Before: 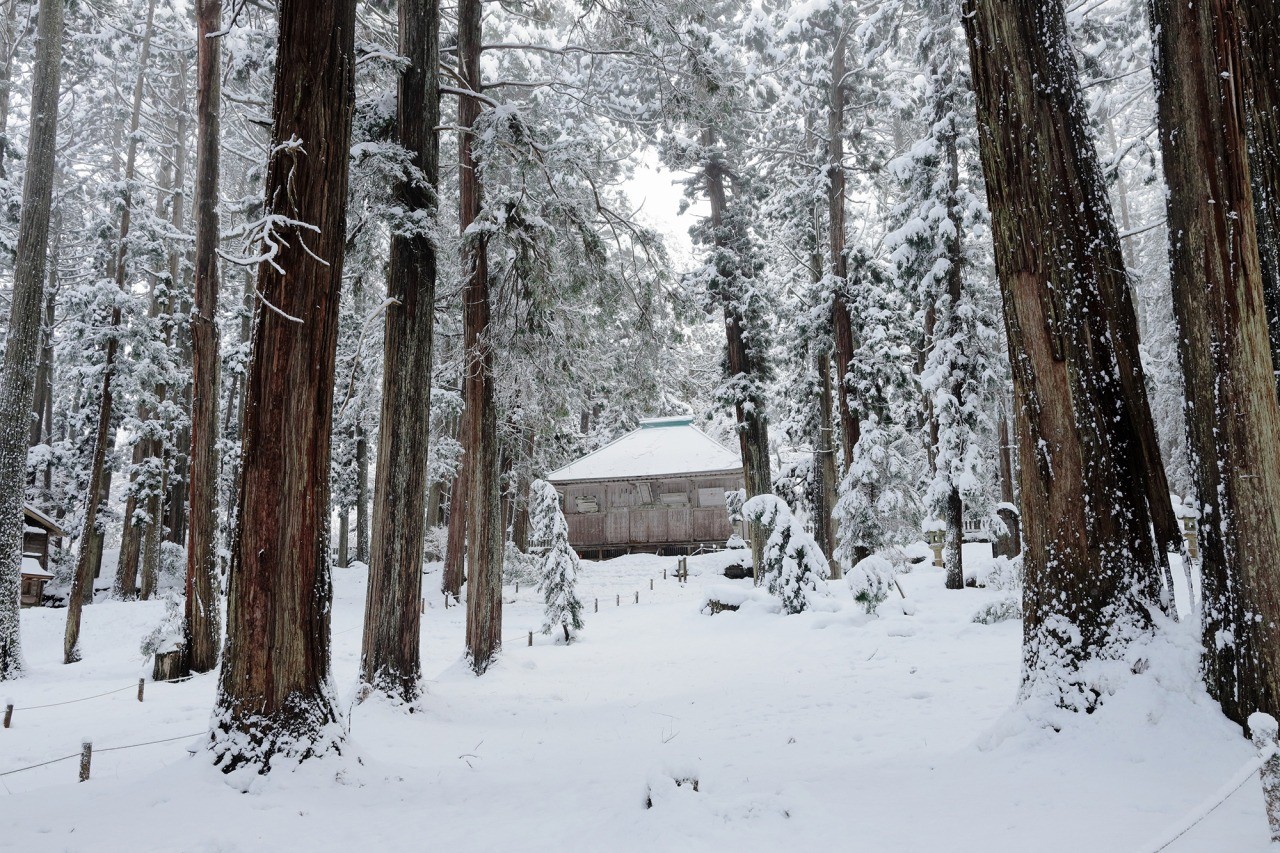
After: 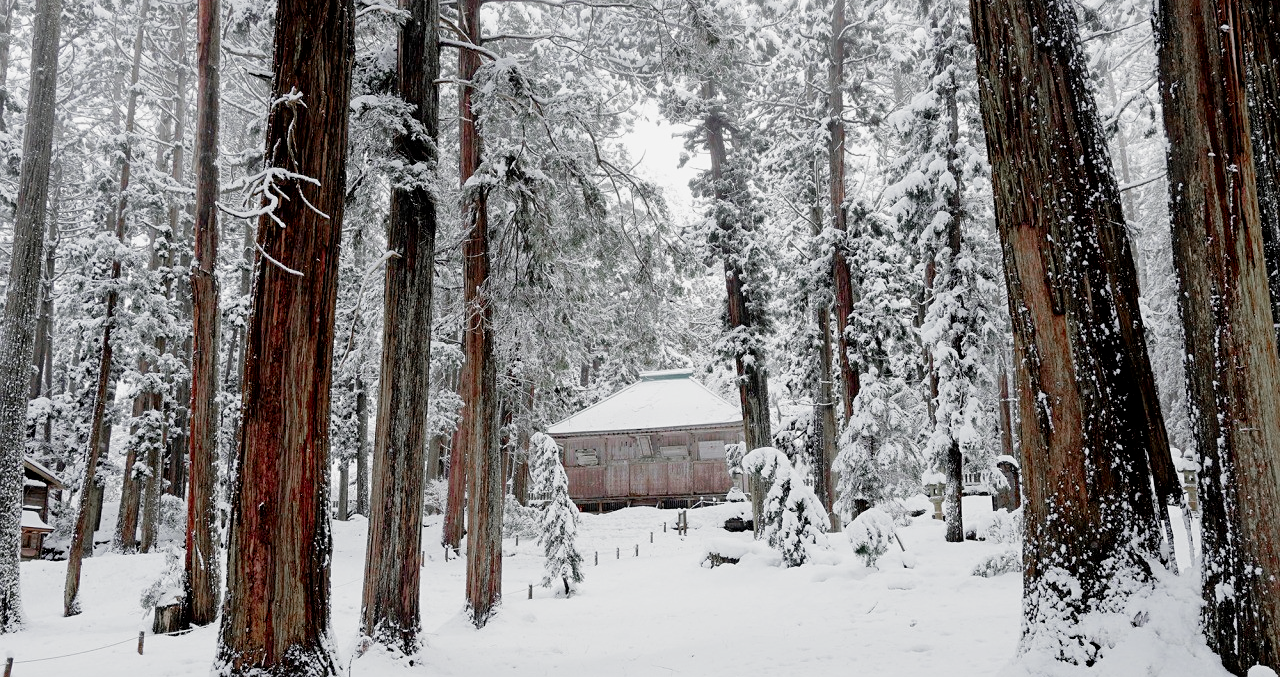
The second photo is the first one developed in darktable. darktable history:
crop and rotate: top 5.66%, bottom 14.884%
tone equalizer: -8 EV 0.219 EV, -7 EV 0.405 EV, -6 EV 0.379 EV, -5 EV 0.287 EV, -3 EV -0.28 EV, -2 EV -0.443 EV, -1 EV -0.406 EV, +0 EV -0.227 EV, edges refinement/feathering 500, mask exposure compensation -1.57 EV, preserve details no
tone curve: curves: ch0 [(0, 0) (0.003, 0.003) (0.011, 0.015) (0.025, 0.031) (0.044, 0.056) (0.069, 0.083) (0.1, 0.113) (0.136, 0.145) (0.177, 0.184) (0.224, 0.225) (0.277, 0.275) (0.335, 0.327) (0.399, 0.385) (0.468, 0.447) (0.543, 0.528) (0.623, 0.611) (0.709, 0.703) (0.801, 0.802) (0.898, 0.902) (1, 1)], preserve colors none
color zones: curves: ch0 [(0, 0.48) (0.209, 0.398) (0.305, 0.332) (0.429, 0.493) (0.571, 0.5) (0.714, 0.5) (0.857, 0.5) (1, 0.48)]; ch1 [(0, 0.736) (0.143, 0.625) (0.225, 0.371) (0.429, 0.256) (0.571, 0.241) (0.714, 0.213) (0.857, 0.48) (1, 0.736)]; ch2 [(0, 0.448) (0.143, 0.498) (0.286, 0.5) (0.429, 0.5) (0.571, 0.5) (0.714, 0.5) (0.857, 0.5) (1, 0.448)]
sharpen: amount 0.215
filmic rgb: middle gray luminance 12.91%, black relative exposure -10.19 EV, white relative exposure 3.46 EV, target black luminance 0%, hardness 5.66, latitude 45.07%, contrast 1.227, highlights saturation mix 6.14%, shadows ↔ highlights balance 27.31%, add noise in highlights 0, preserve chrominance no, color science v3 (2019), use custom middle-gray values true, contrast in highlights soft
